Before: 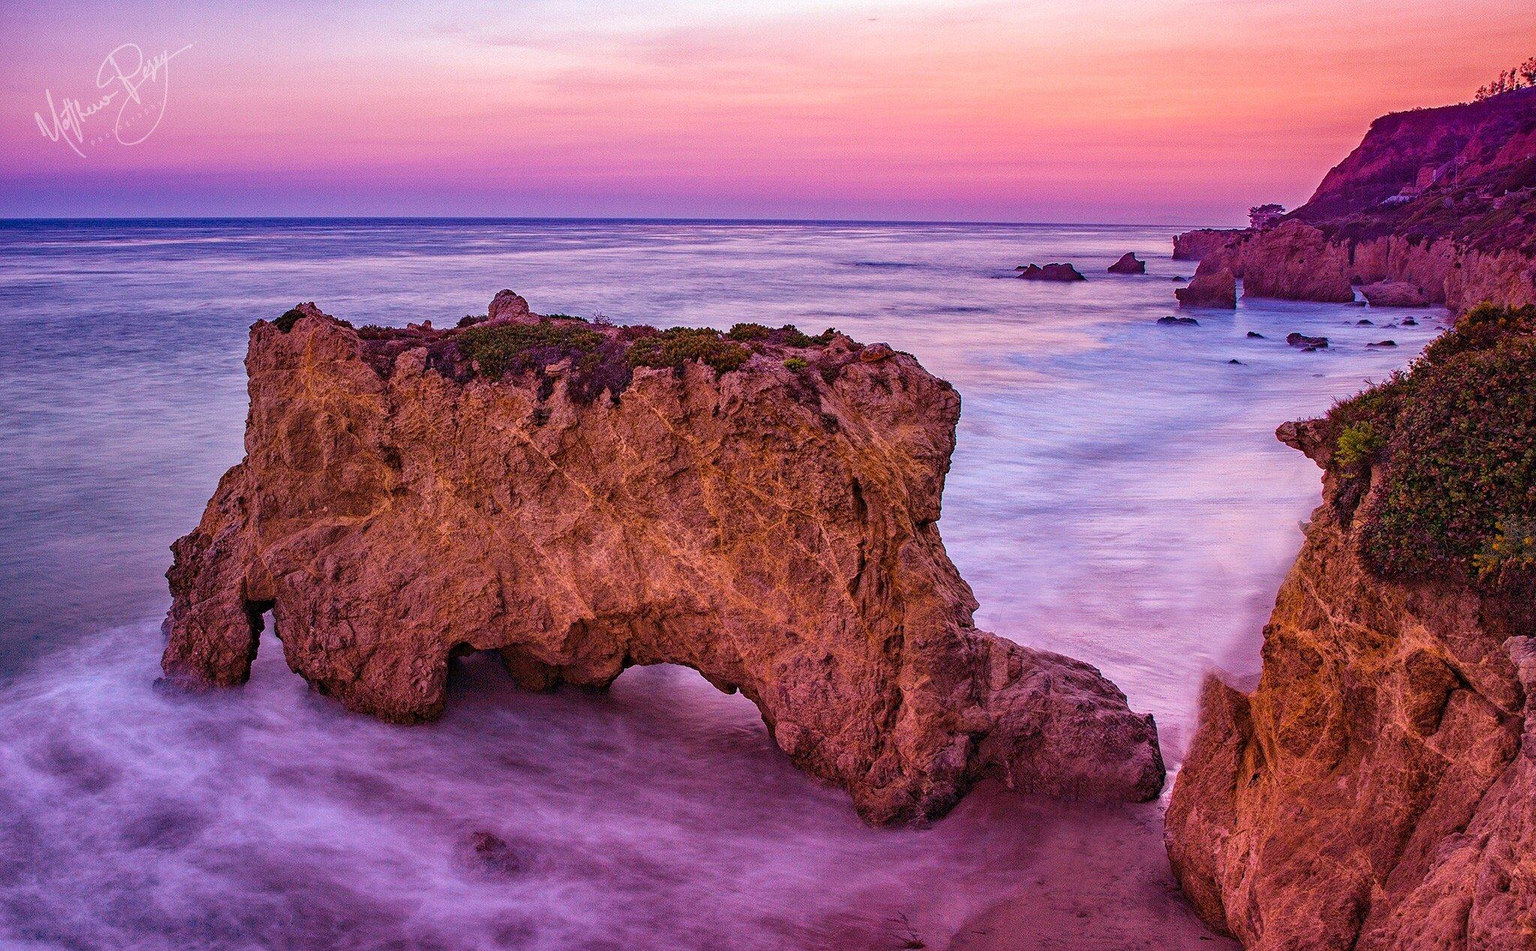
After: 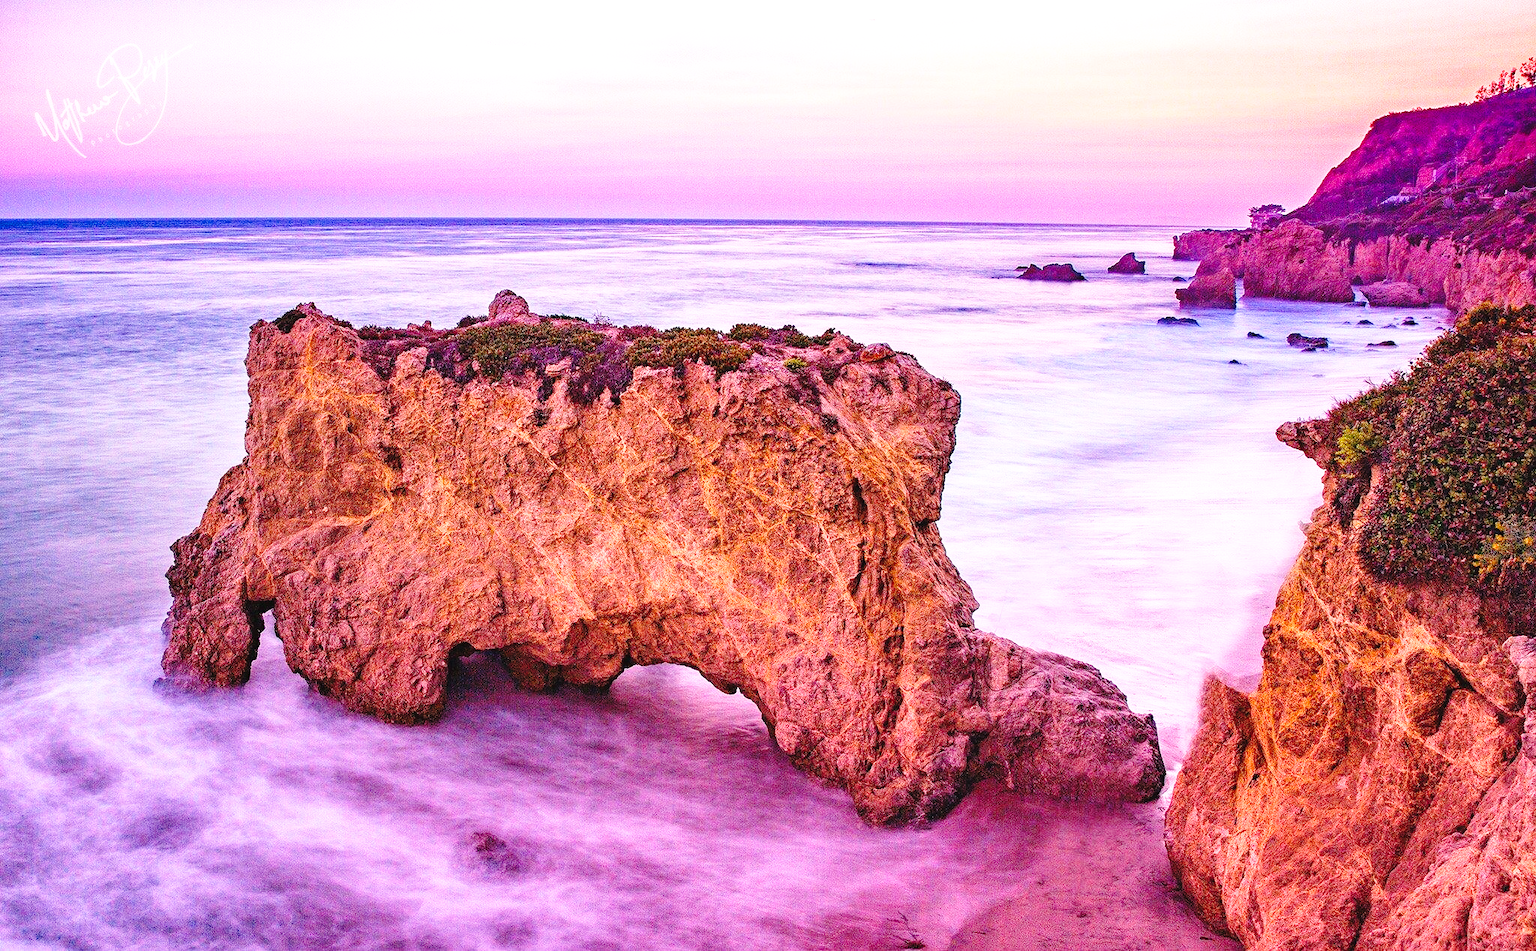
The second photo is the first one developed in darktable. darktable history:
exposure: black level correction -0.002, exposure 0.711 EV, compensate highlight preservation false
base curve: curves: ch0 [(0, 0) (0.036, 0.037) (0.121, 0.228) (0.46, 0.76) (0.859, 0.983) (1, 1)], preserve colors none
